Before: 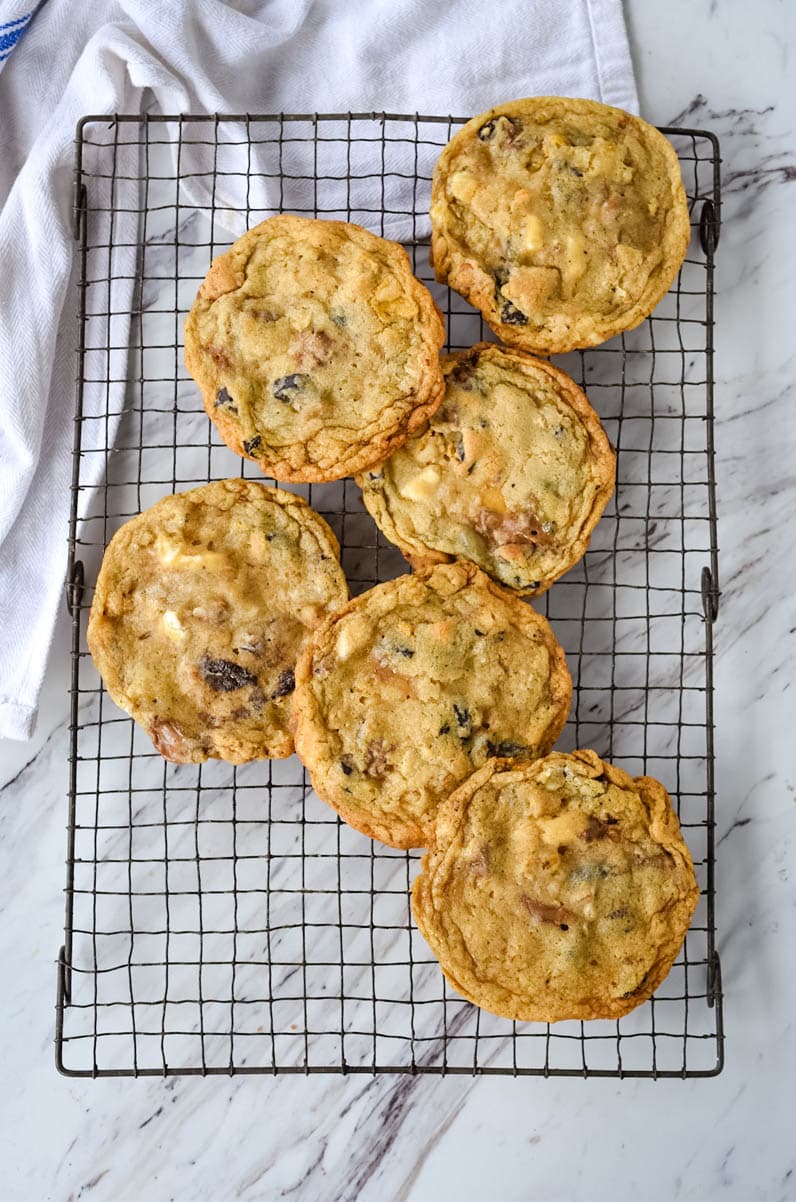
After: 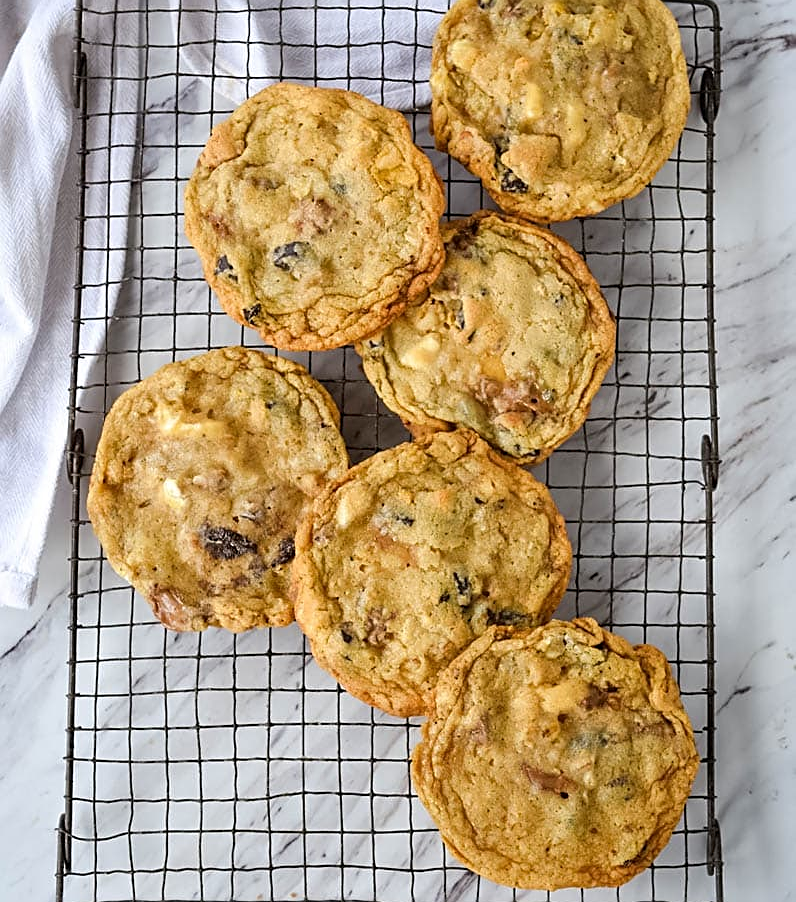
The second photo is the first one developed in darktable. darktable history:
exposure: compensate highlight preservation false
crop: top 11.032%, bottom 13.898%
sharpen: on, module defaults
